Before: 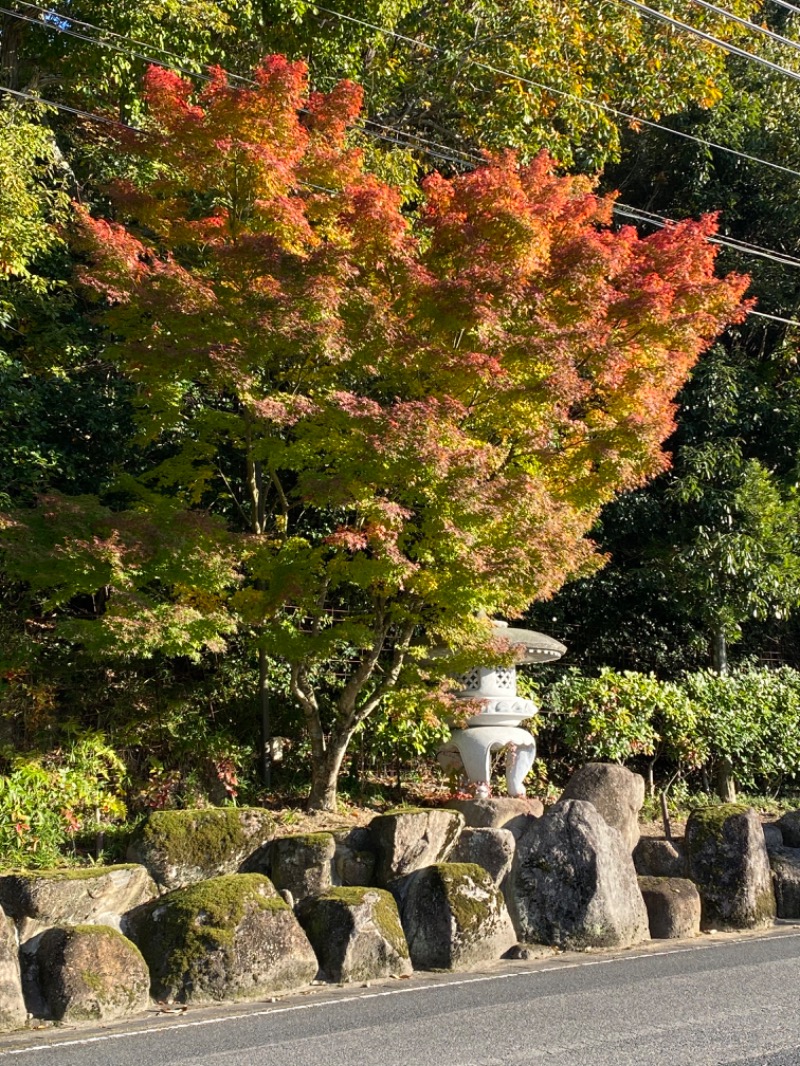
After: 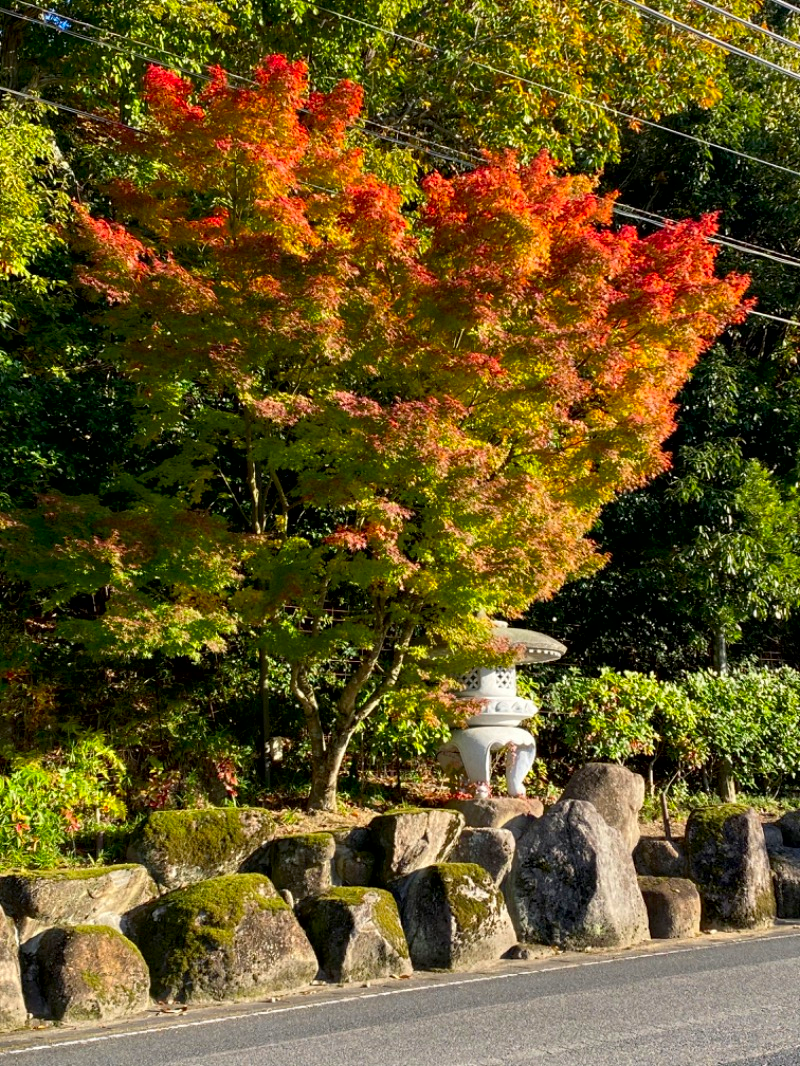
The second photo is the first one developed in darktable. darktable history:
exposure: black level correction 0.005, exposure 0.003 EV, compensate exposure bias true, compensate highlight preservation false
contrast brightness saturation: brightness -0.017, saturation 0.356
